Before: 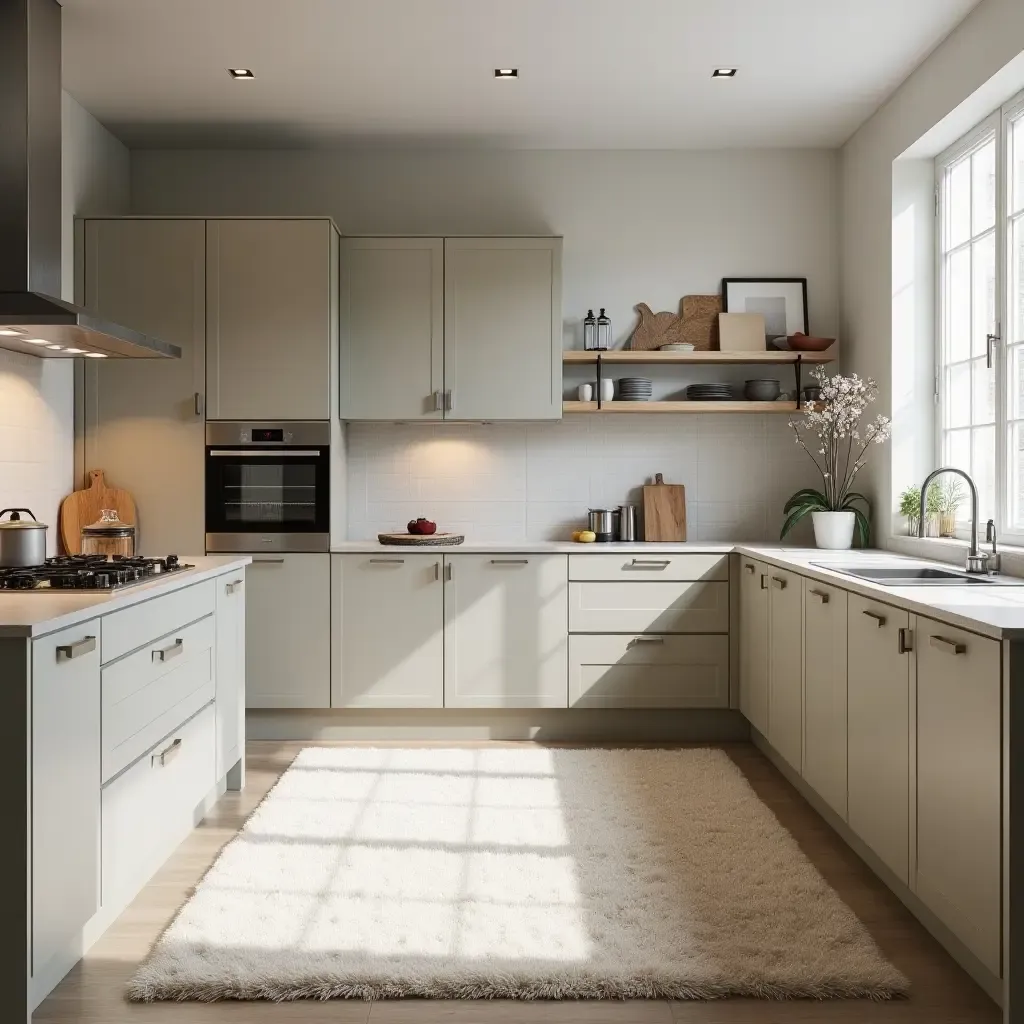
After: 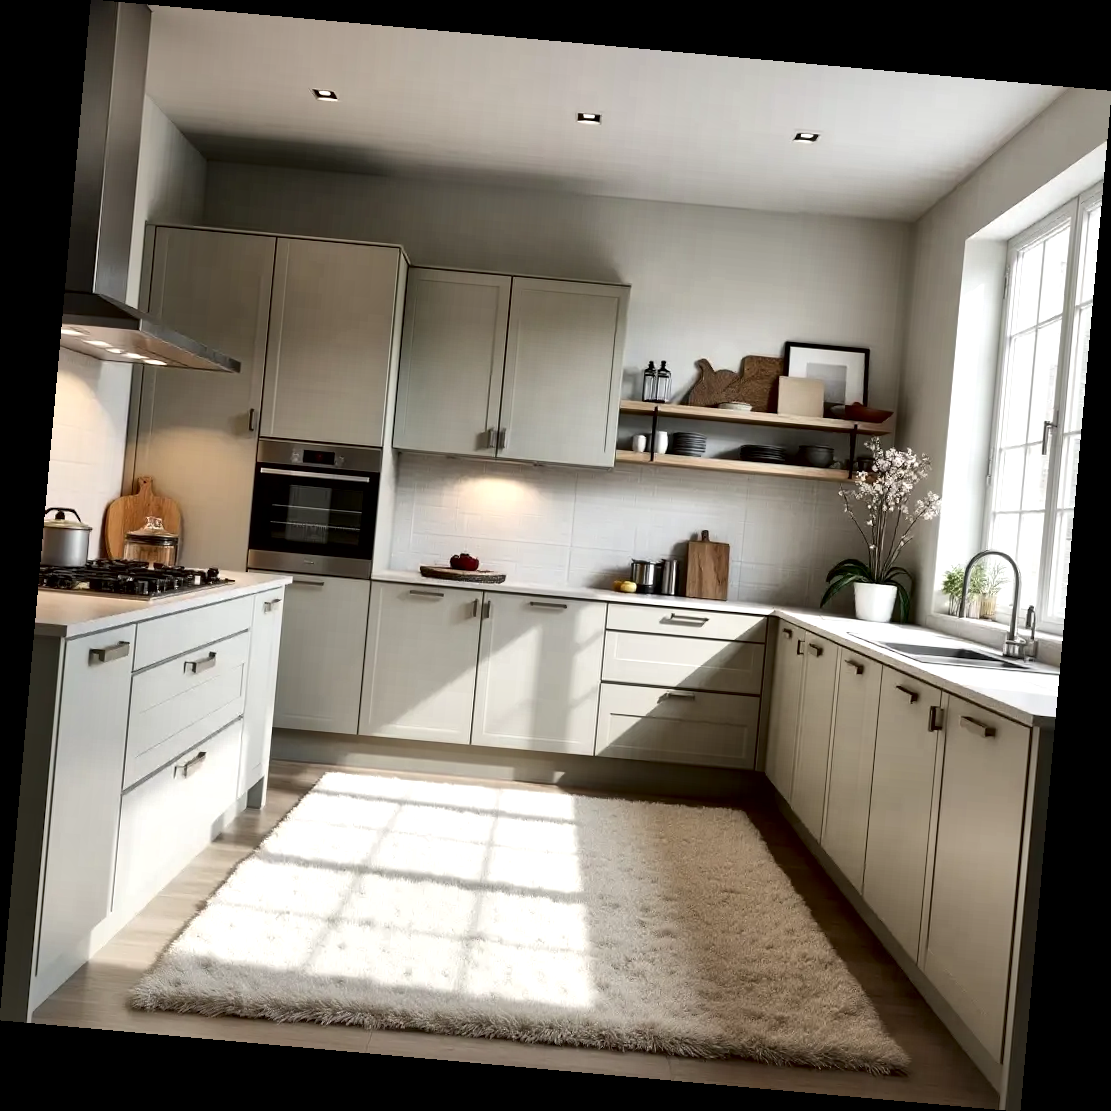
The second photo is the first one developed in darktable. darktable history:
rotate and perspective: rotation 5.12°, automatic cropping off
local contrast: mode bilateral grid, contrast 44, coarseness 69, detail 214%, midtone range 0.2
